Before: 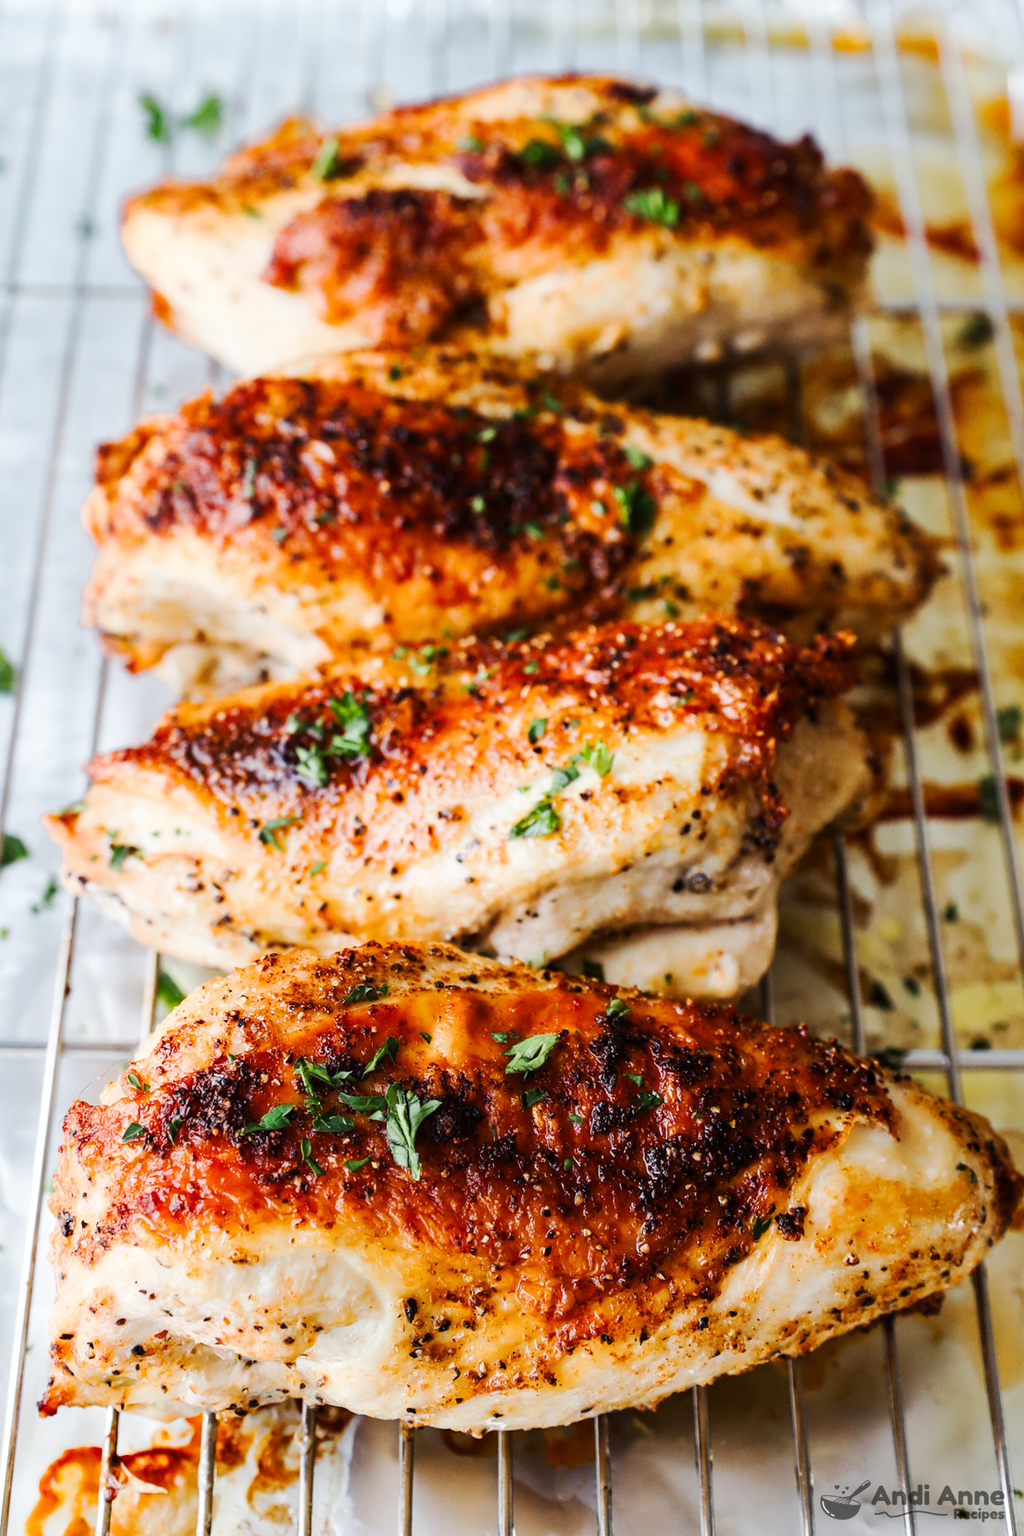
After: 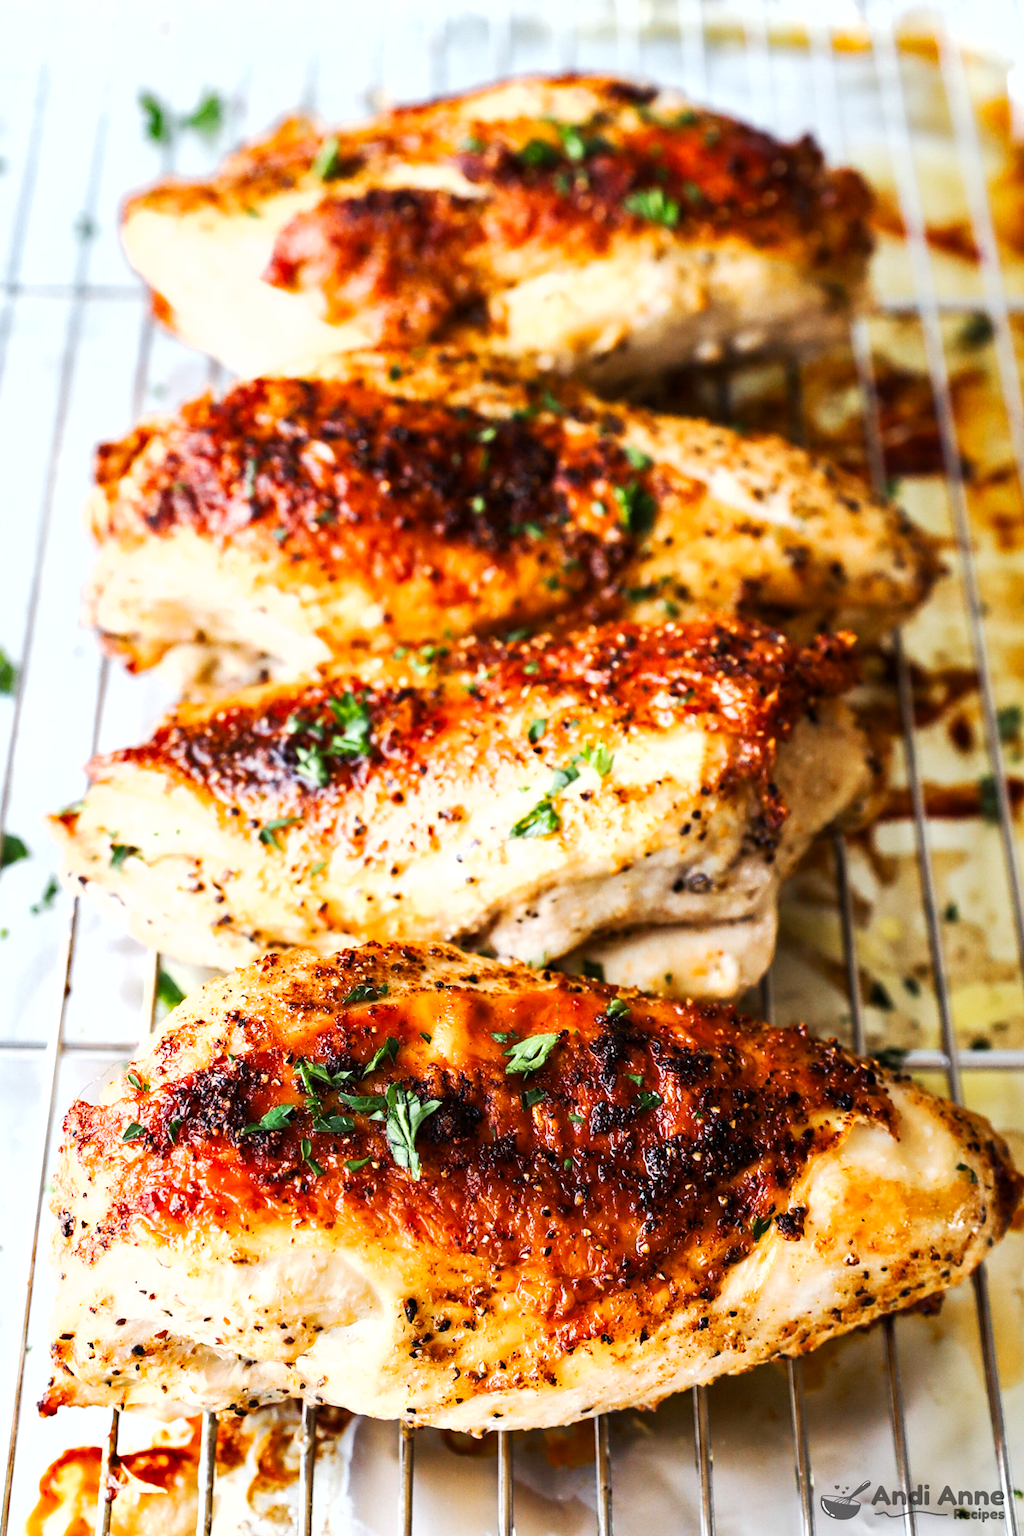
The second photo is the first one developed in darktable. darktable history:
shadows and highlights: shadows 51.81, highlights -28.43, soften with gaussian
exposure: black level correction 0.001, exposure 0.499 EV, compensate exposure bias true, compensate highlight preservation false
